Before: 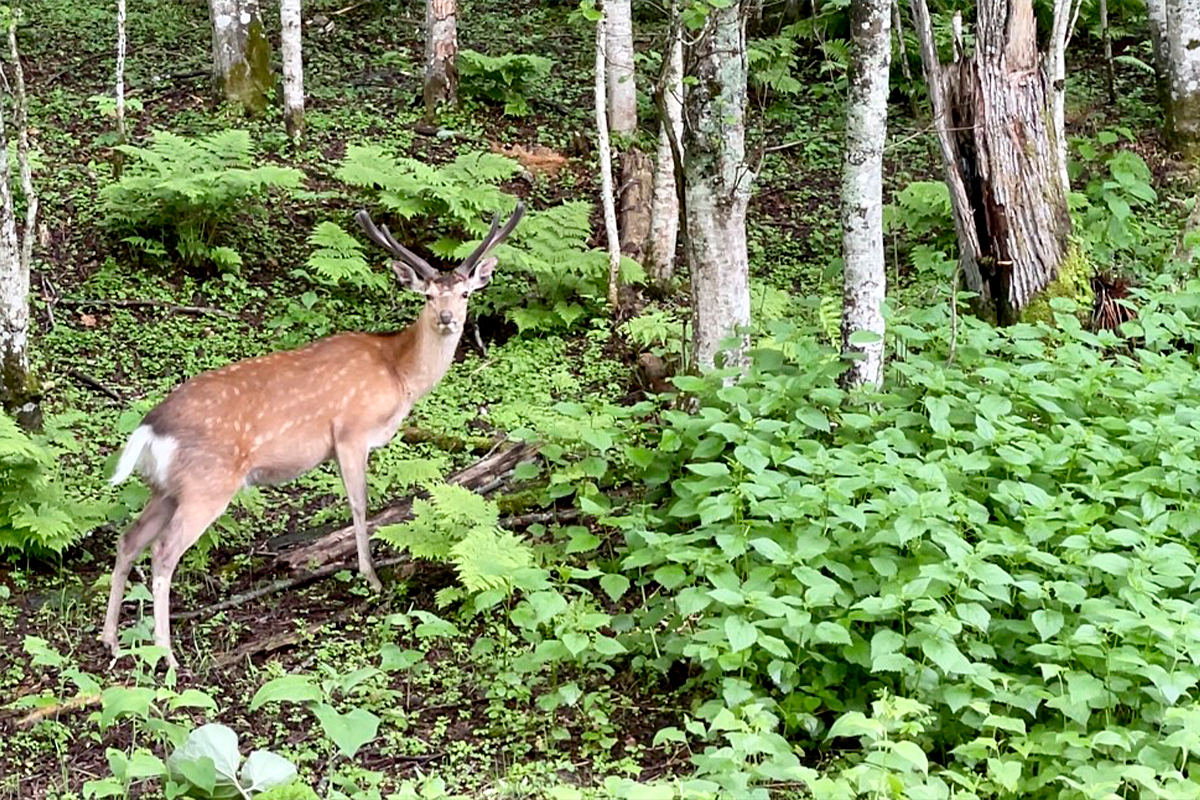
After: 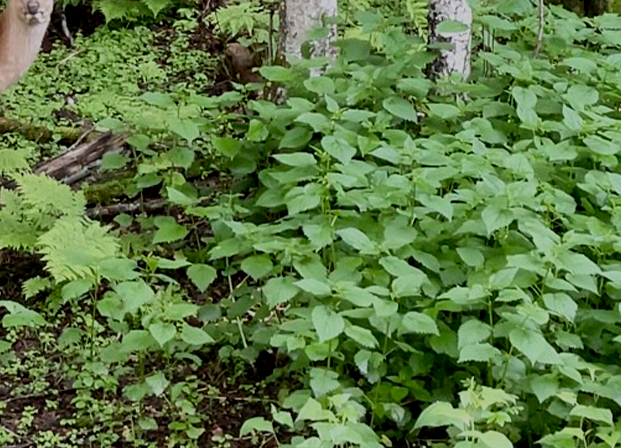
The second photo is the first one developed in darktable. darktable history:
rotate and perspective: crop left 0, crop top 0
crop: left 34.479%, top 38.822%, right 13.718%, bottom 5.172%
exposure: black level correction 0, exposure -0.766 EV, compensate highlight preservation false
